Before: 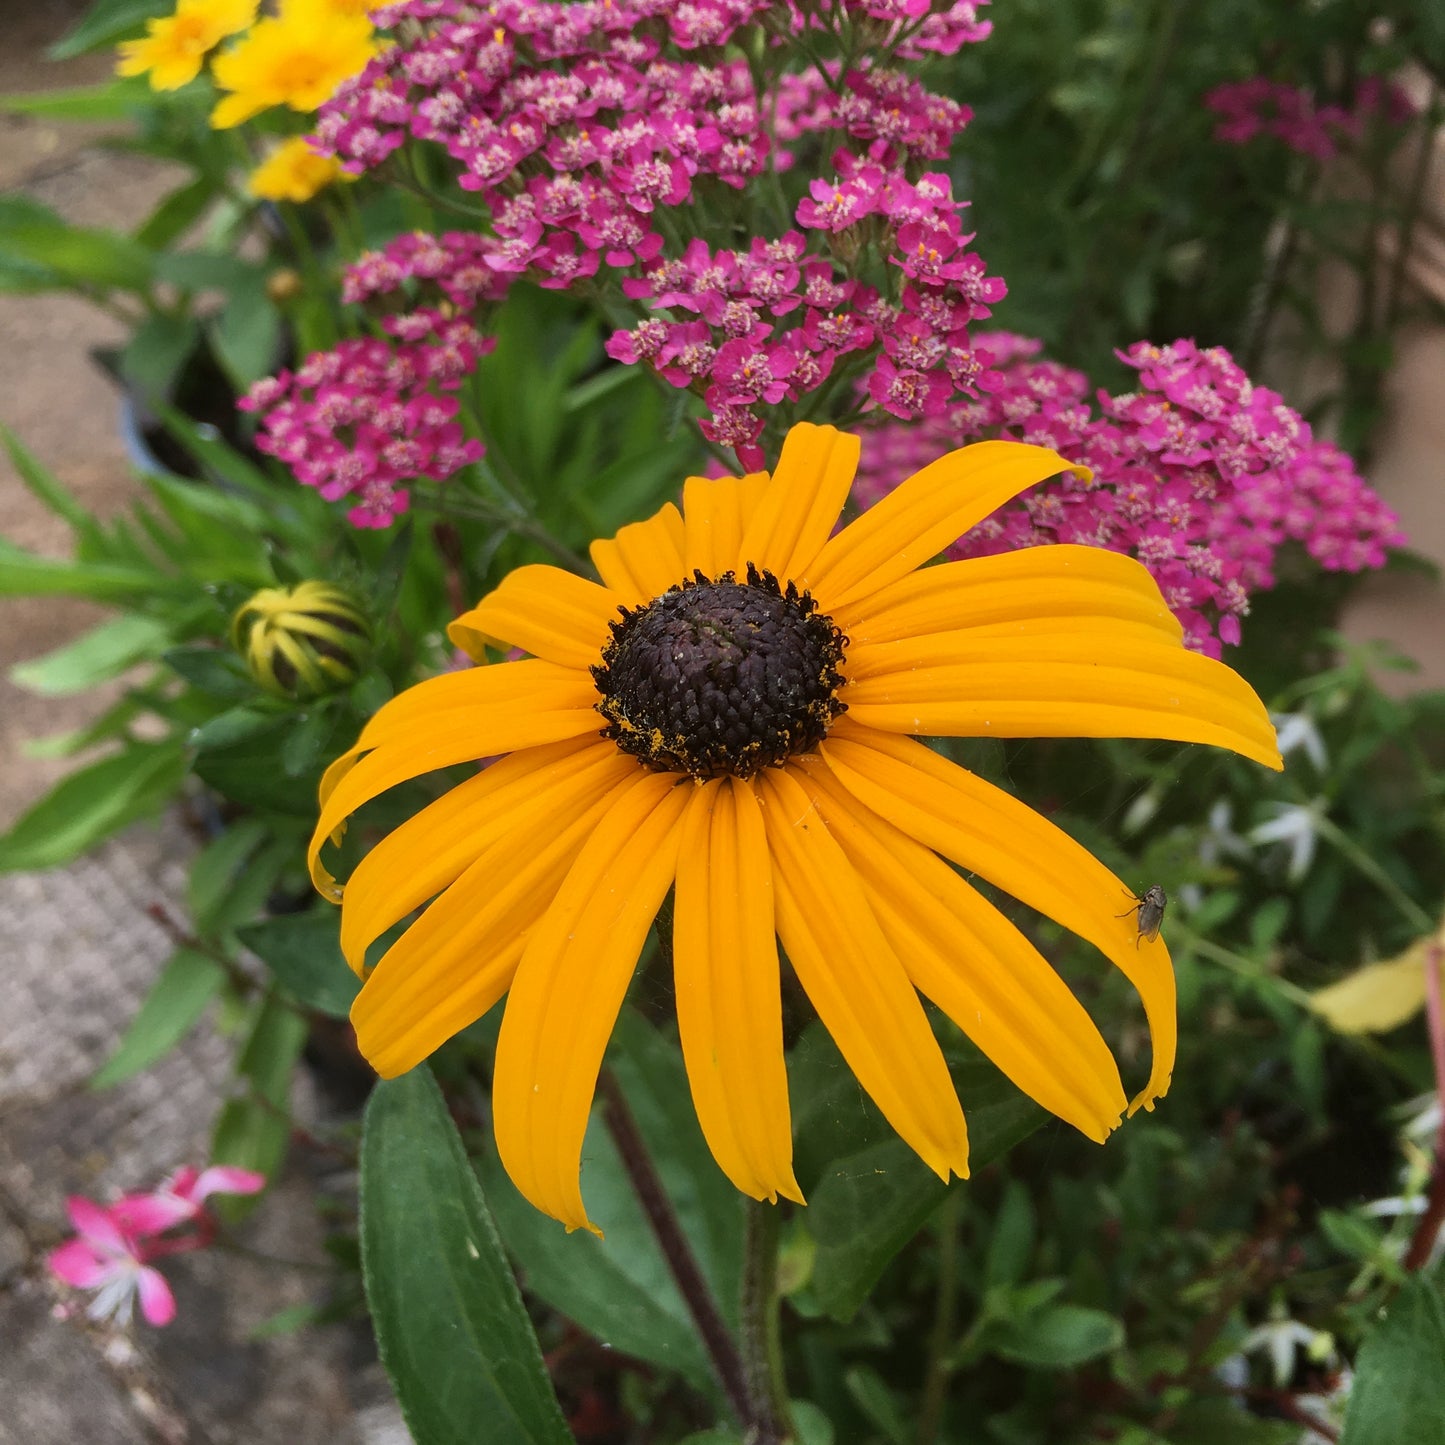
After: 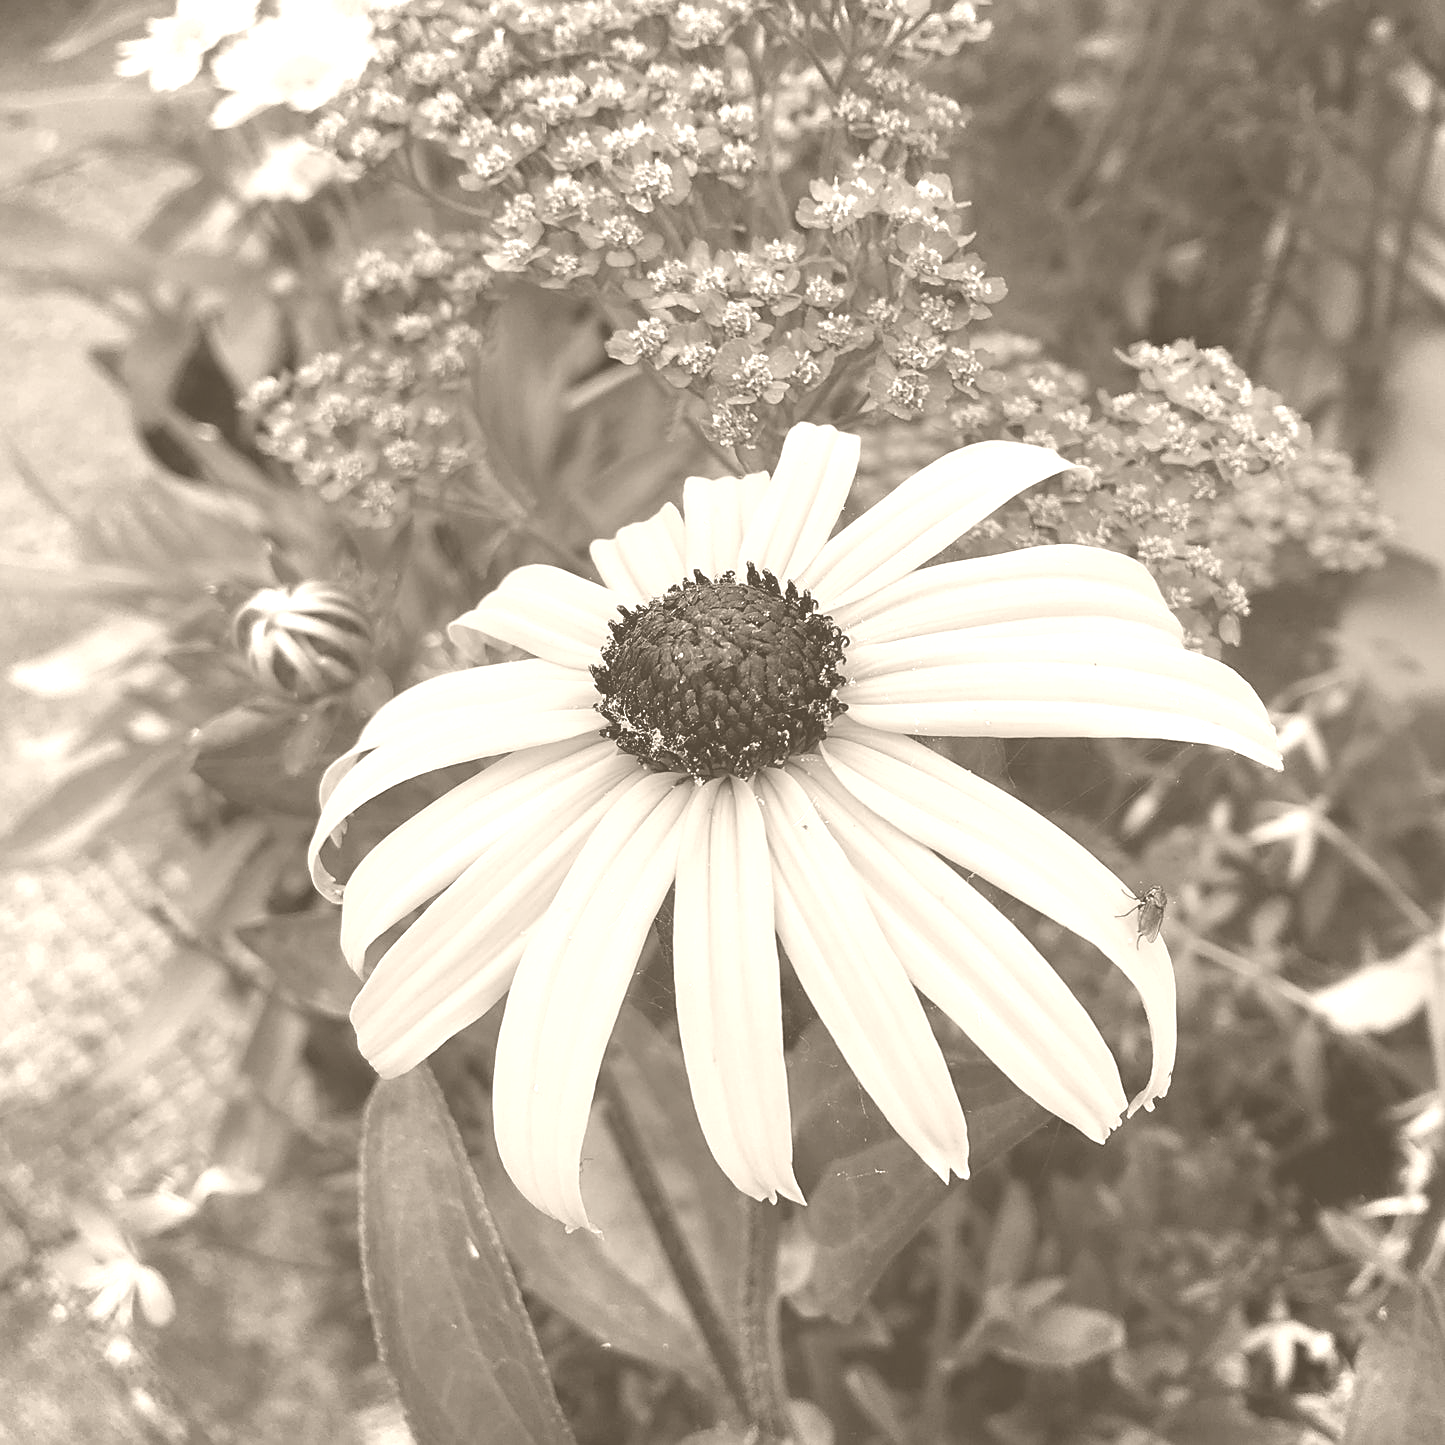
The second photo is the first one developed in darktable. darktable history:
contrast brightness saturation: contrast 0.04, saturation 0.07
sharpen: radius 1.967
colorize: hue 34.49°, saturation 35.33%, source mix 100%, version 1
